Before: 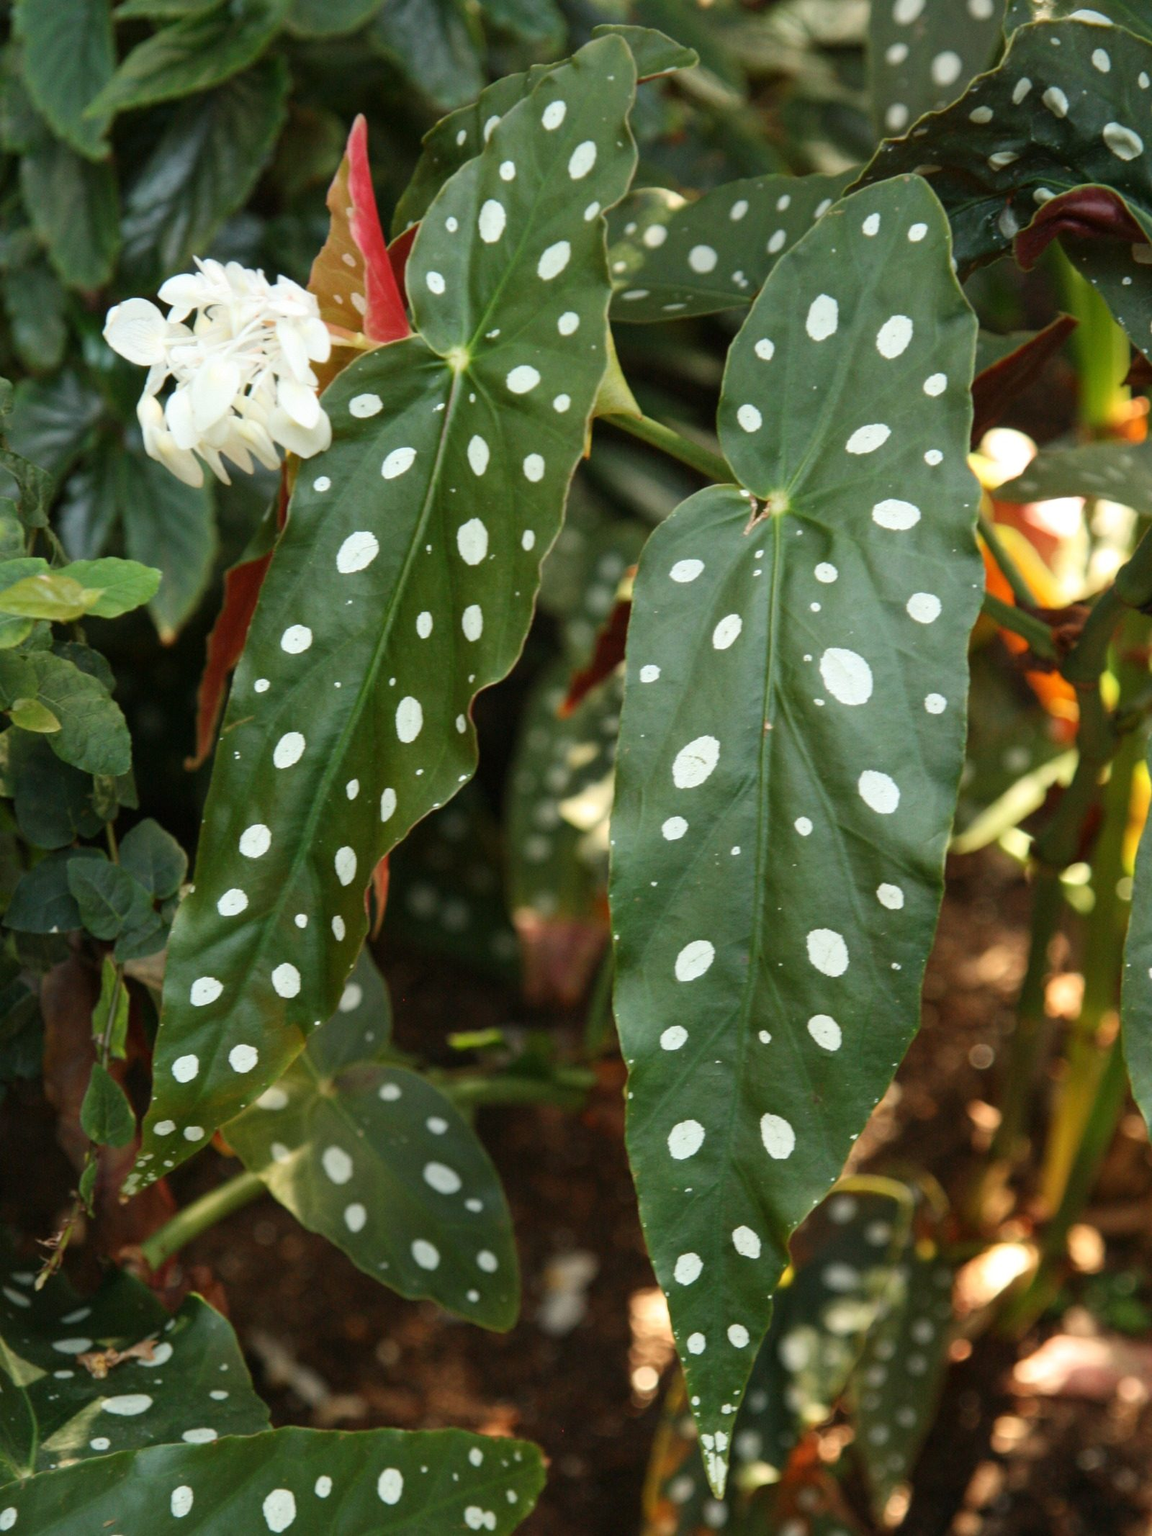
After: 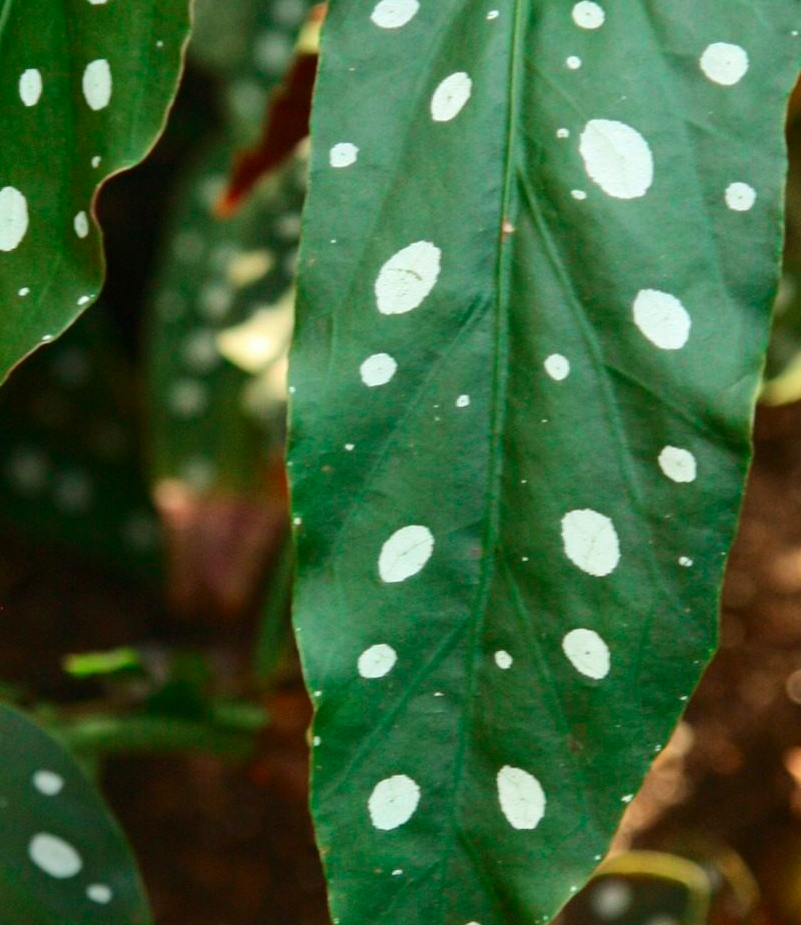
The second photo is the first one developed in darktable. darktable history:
tone curve: curves: ch0 [(0, 0) (0.183, 0.152) (0.571, 0.594) (1, 1)]; ch1 [(0, 0) (0.394, 0.307) (0.5, 0.5) (0.586, 0.597) (0.625, 0.647) (1, 1)]; ch2 [(0, 0) (0.5, 0.5) (0.604, 0.616) (1, 1)], color space Lab, independent channels, preserve colors none
crop: left 34.944%, top 36.612%, right 14.937%, bottom 20.027%
